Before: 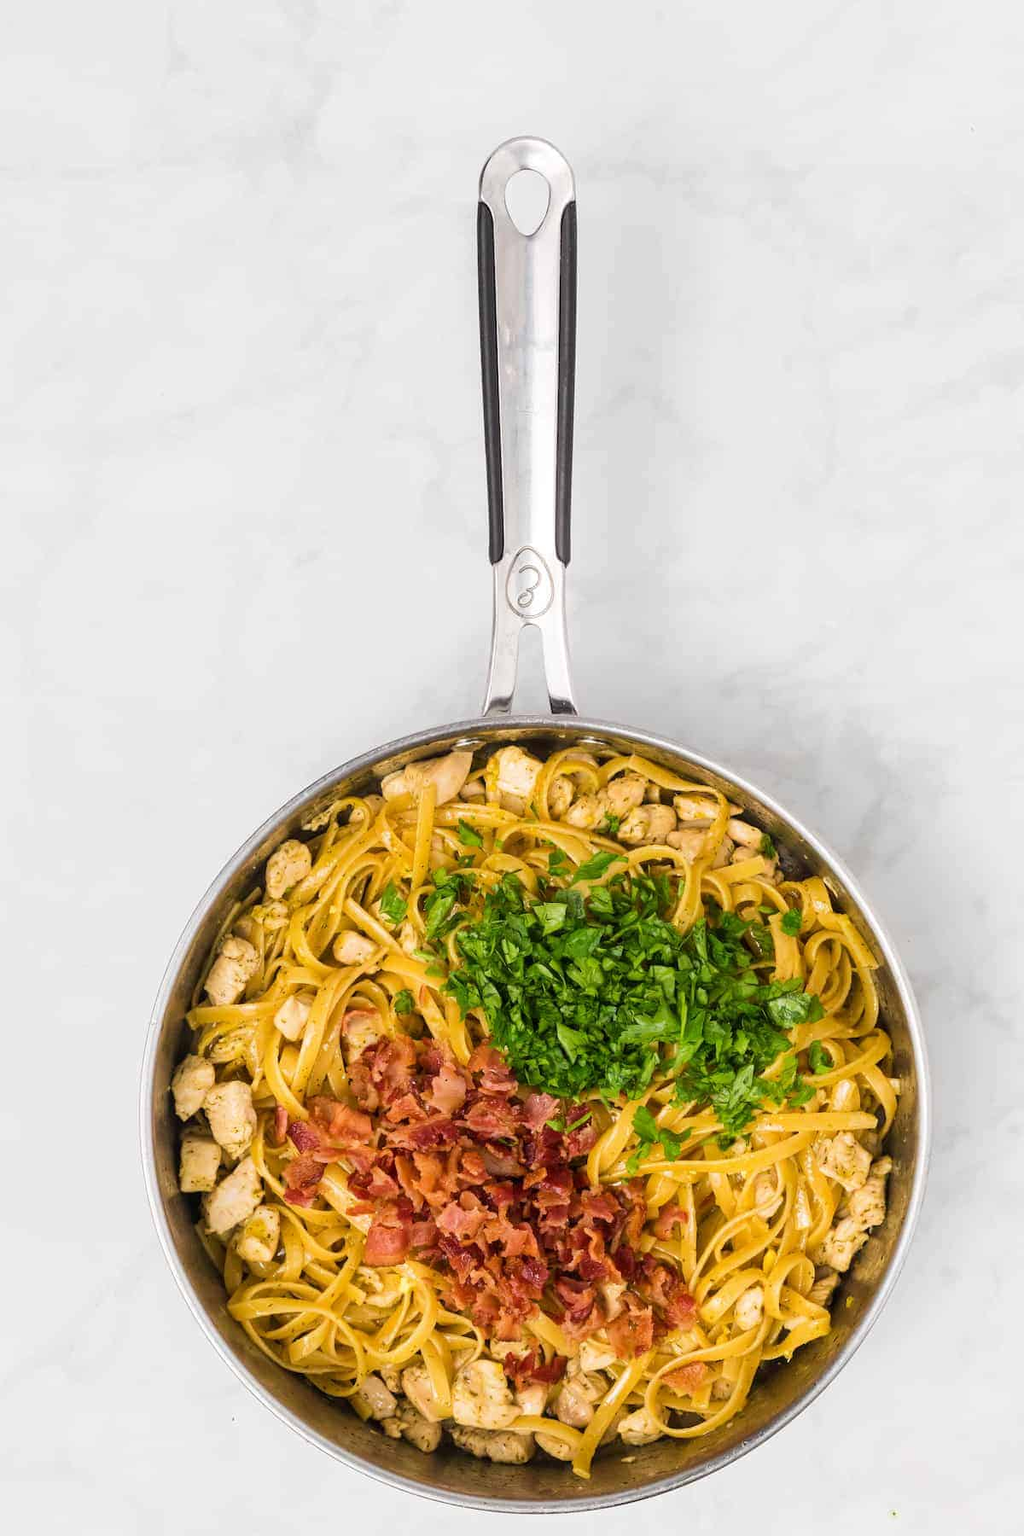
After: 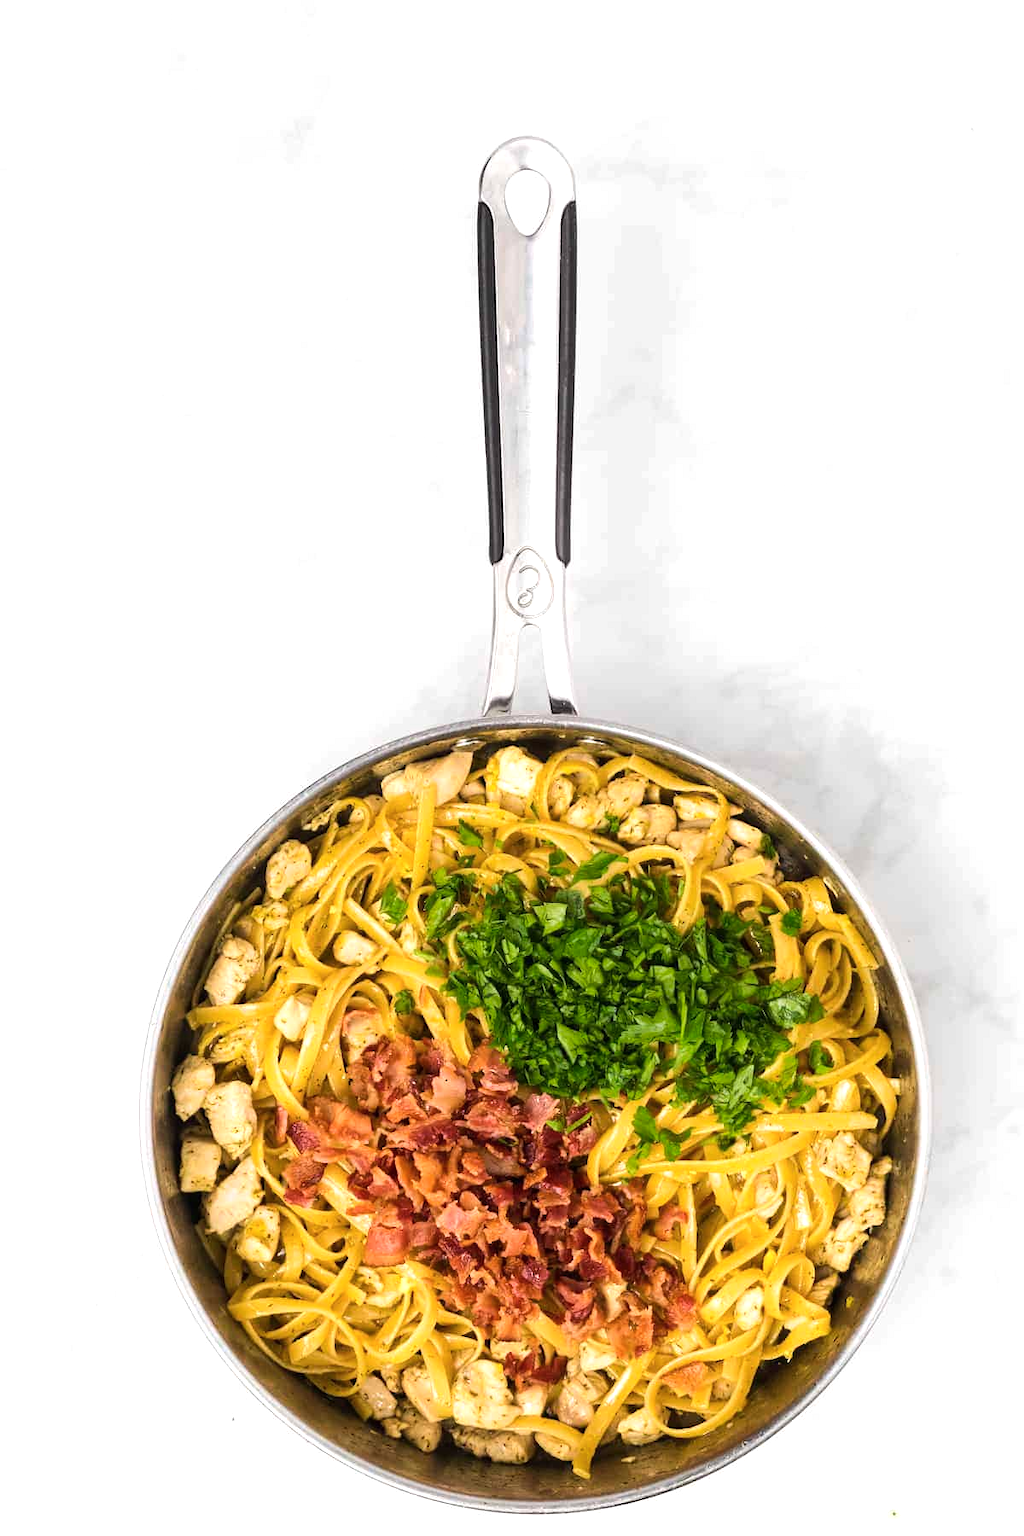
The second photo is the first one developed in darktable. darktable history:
color zones: curves: ch0 [(0.25, 0.5) (0.636, 0.25) (0.75, 0.5)]
tone equalizer: -8 EV -0.417 EV, -7 EV -0.389 EV, -6 EV -0.333 EV, -5 EV -0.222 EV, -3 EV 0.222 EV, -2 EV 0.333 EV, -1 EV 0.389 EV, +0 EV 0.417 EV, edges refinement/feathering 500, mask exposure compensation -1.57 EV, preserve details no
